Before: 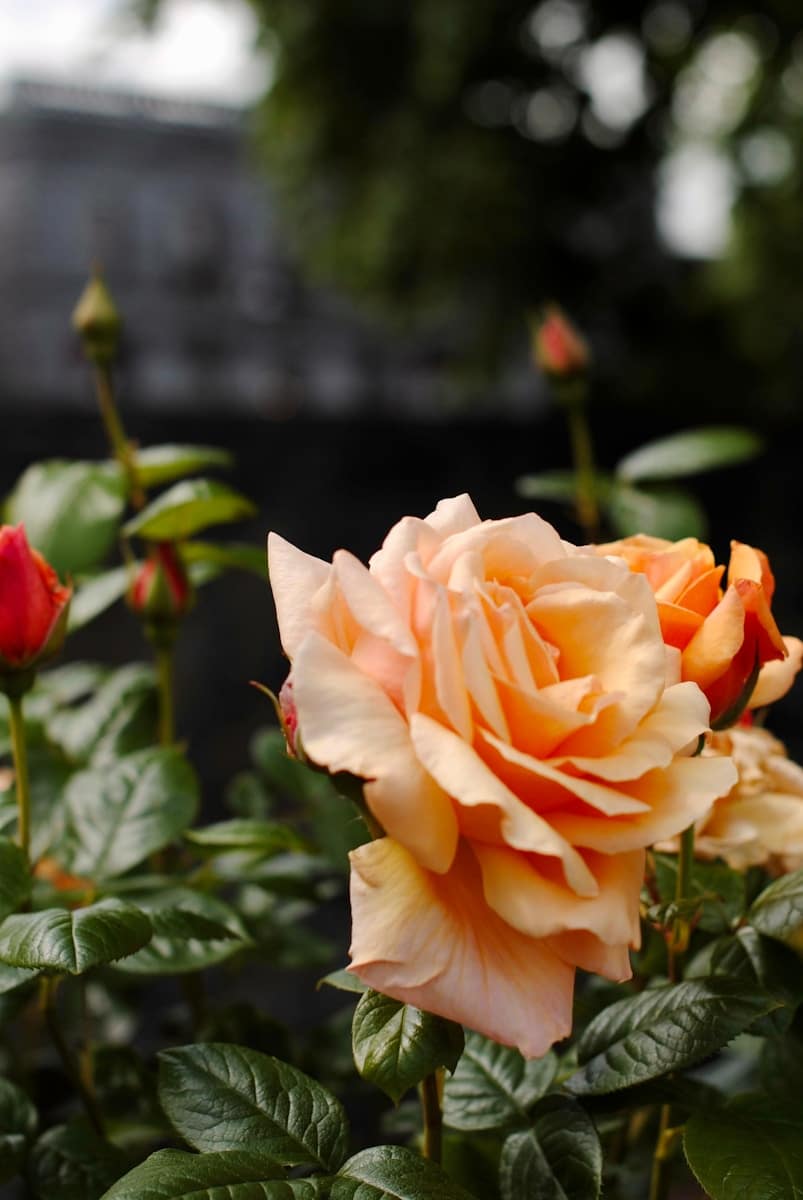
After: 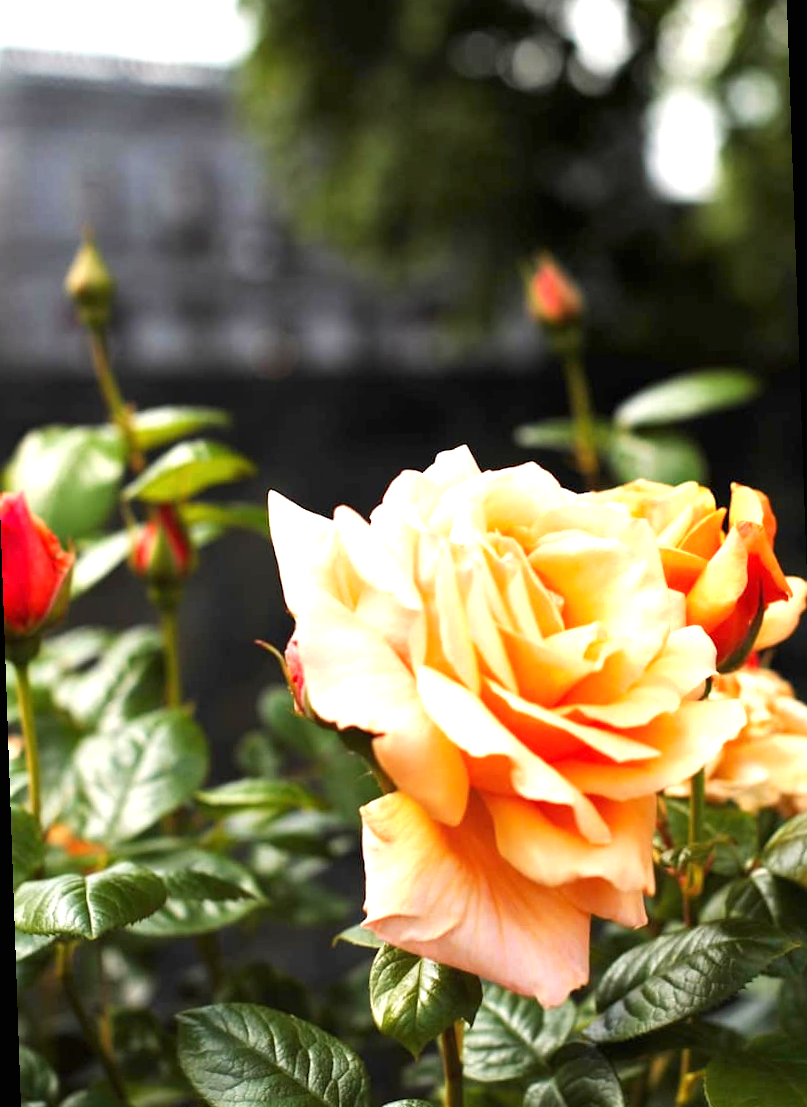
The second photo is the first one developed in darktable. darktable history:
rotate and perspective: rotation -2°, crop left 0.022, crop right 0.978, crop top 0.049, crop bottom 0.951
exposure: black level correction 0, exposure 1.379 EV, compensate exposure bias true, compensate highlight preservation false
white balance: emerald 1
